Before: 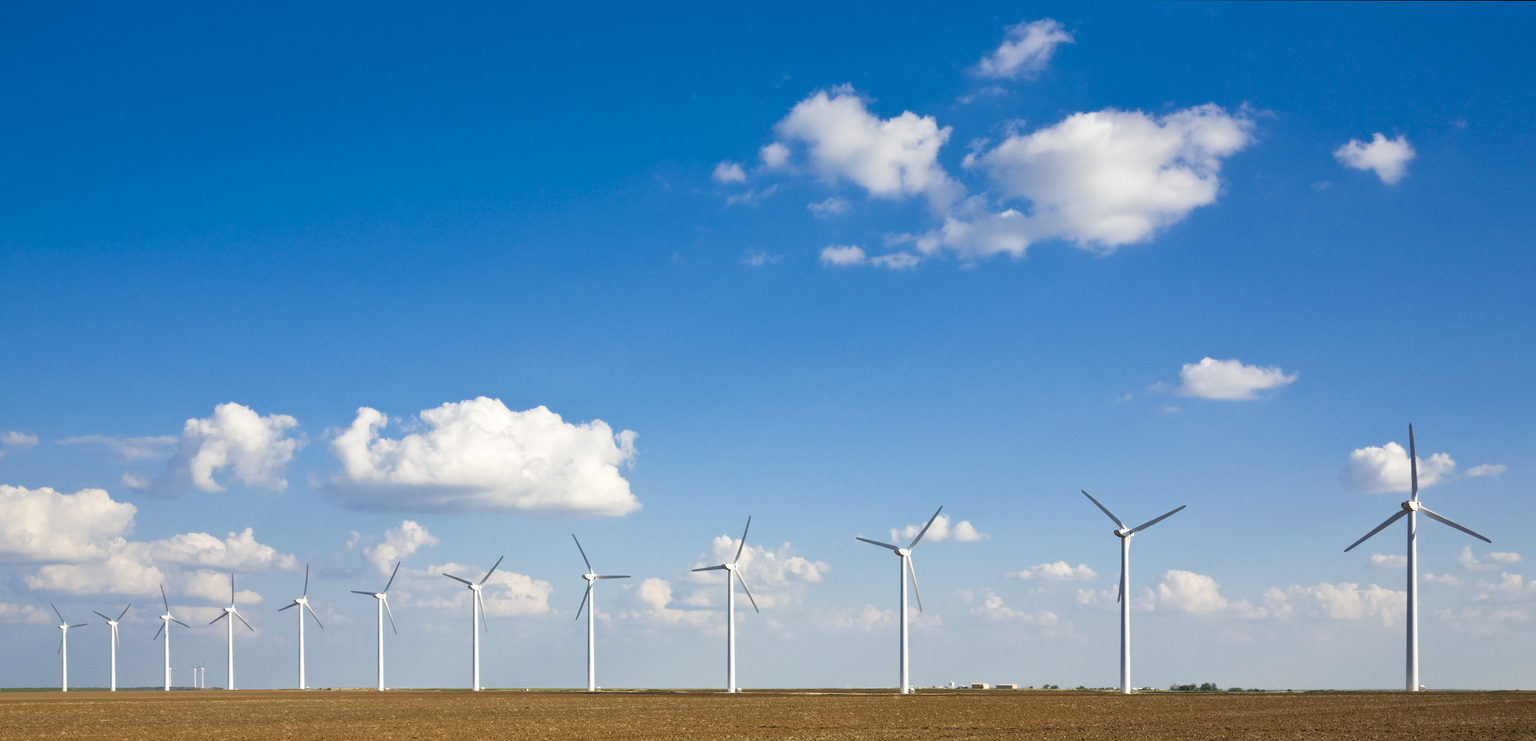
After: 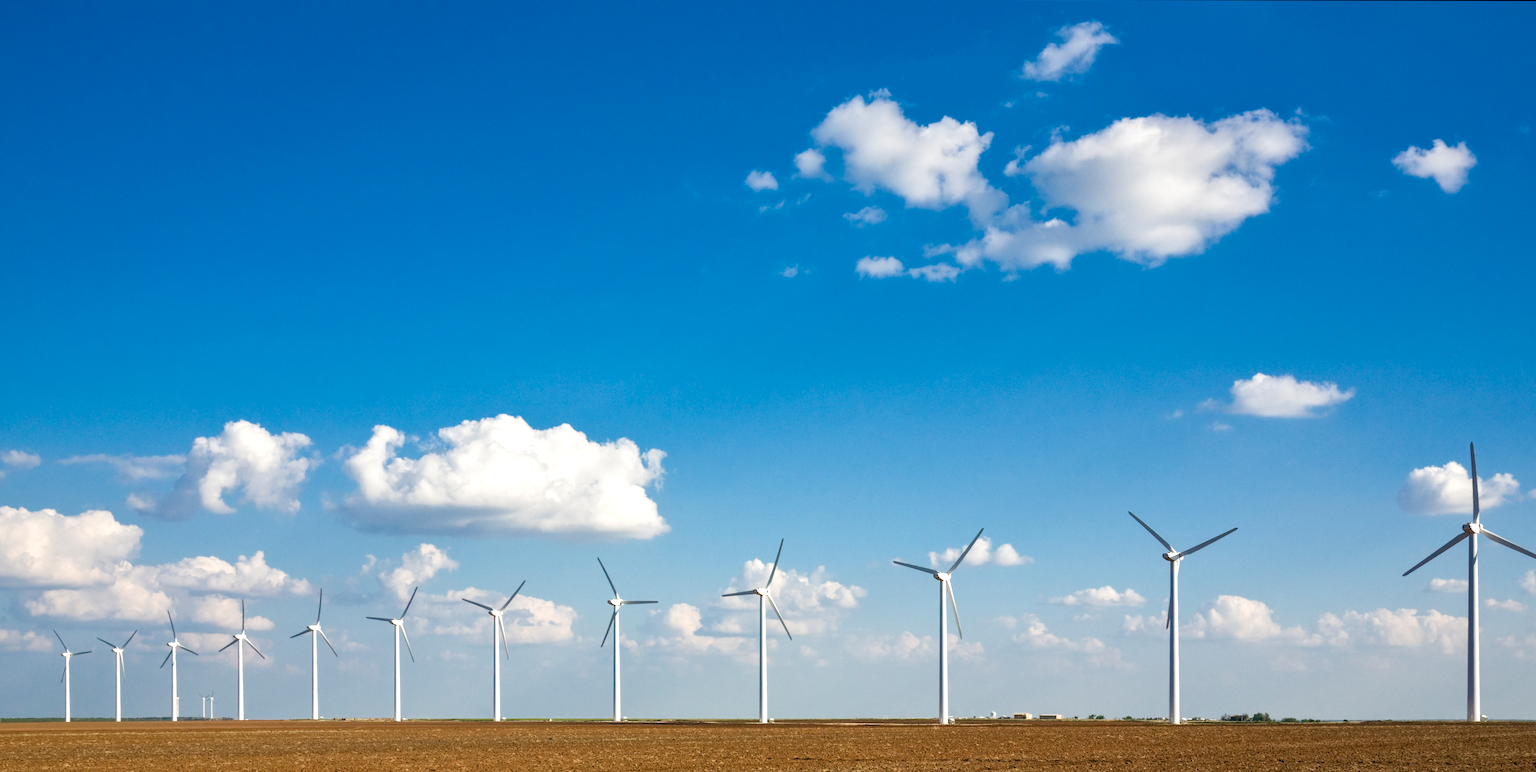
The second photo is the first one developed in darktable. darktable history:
local contrast: detail 130%
crop: right 4.126%, bottom 0.031%
color zones: curves: ch1 [(0, 0.513) (0.143, 0.524) (0.286, 0.511) (0.429, 0.506) (0.571, 0.503) (0.714, 0.503) (0.857, 0.508) (1, 0.513)]
